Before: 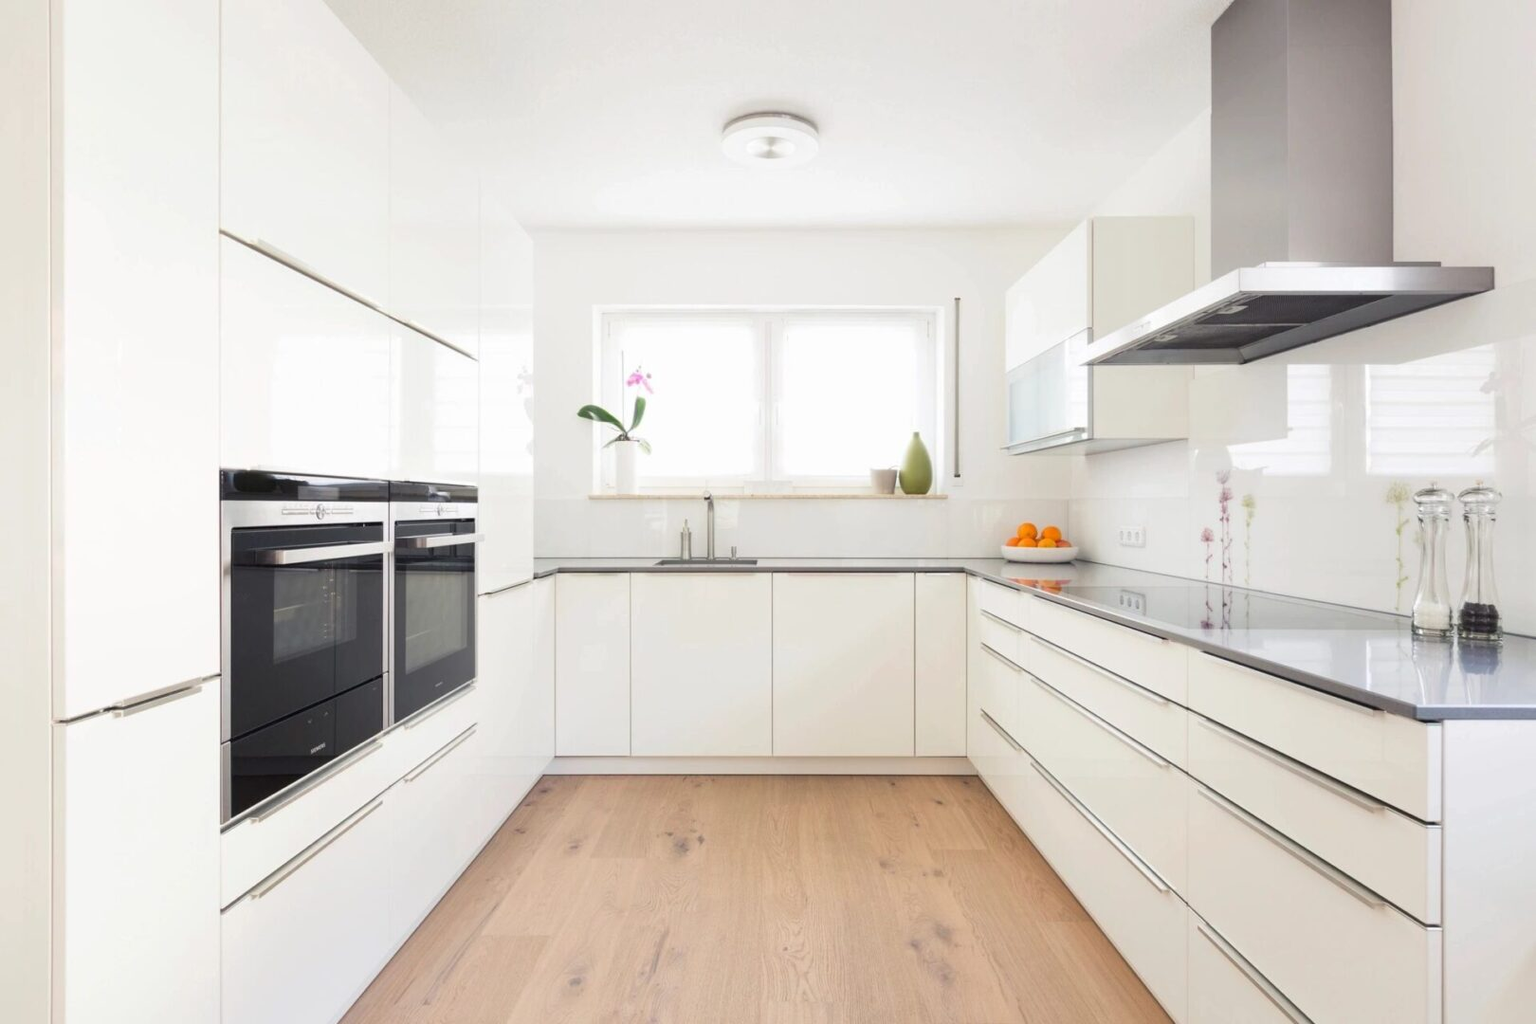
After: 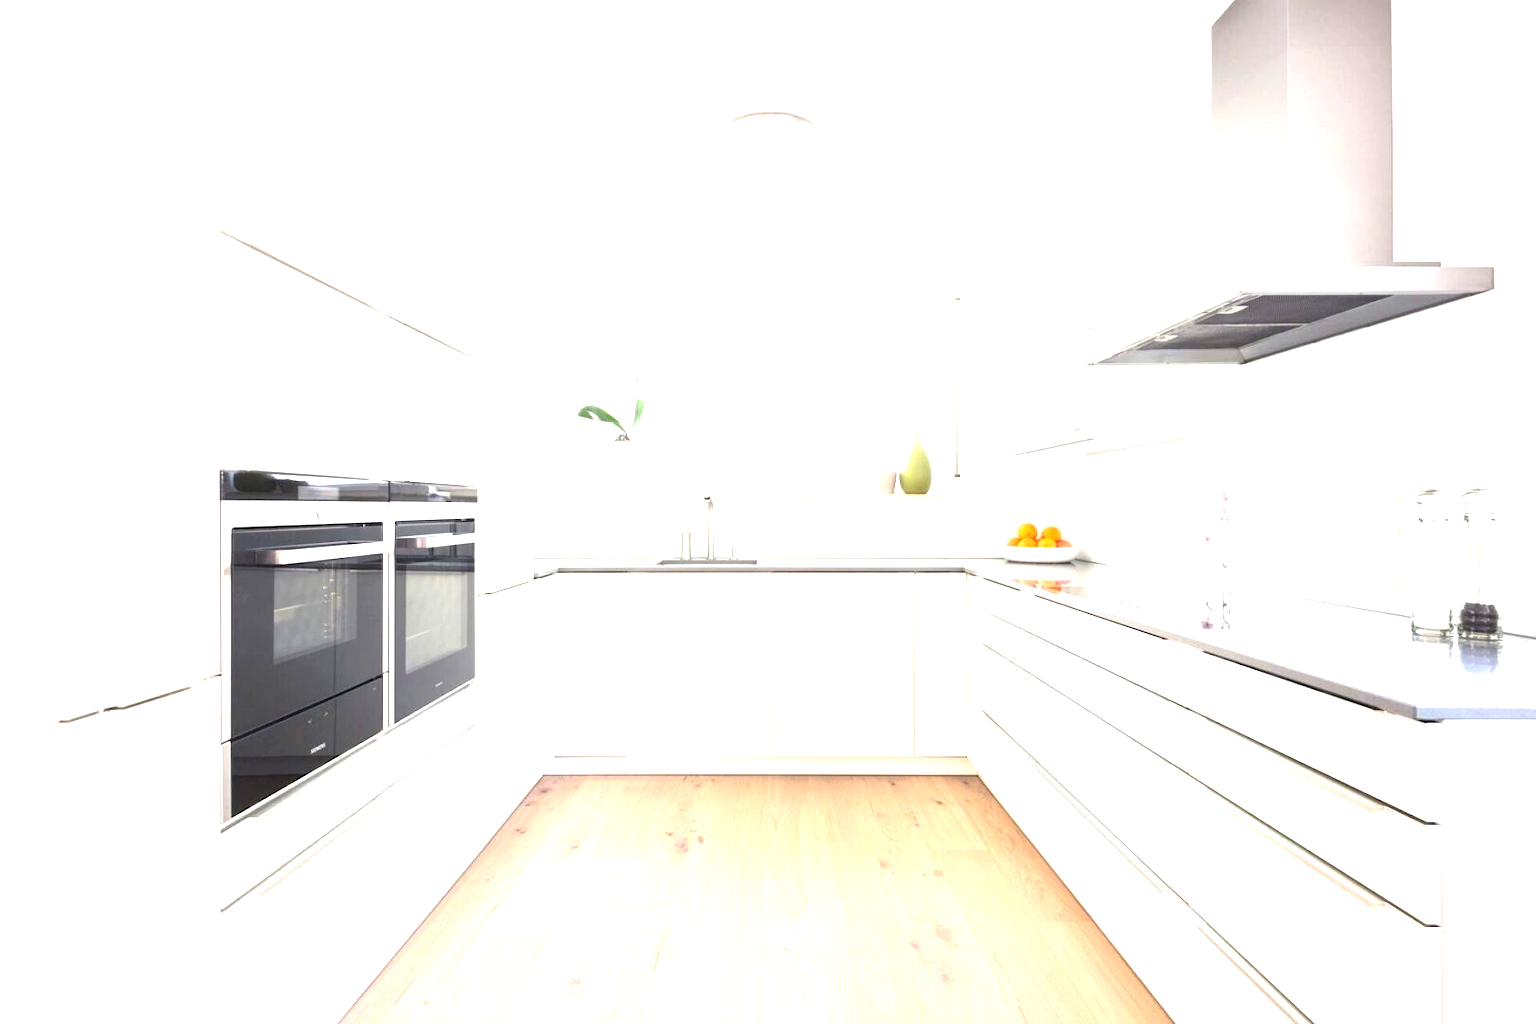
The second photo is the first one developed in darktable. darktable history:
exposure: exposure 1.503 EV, compensate highlight preservation false
